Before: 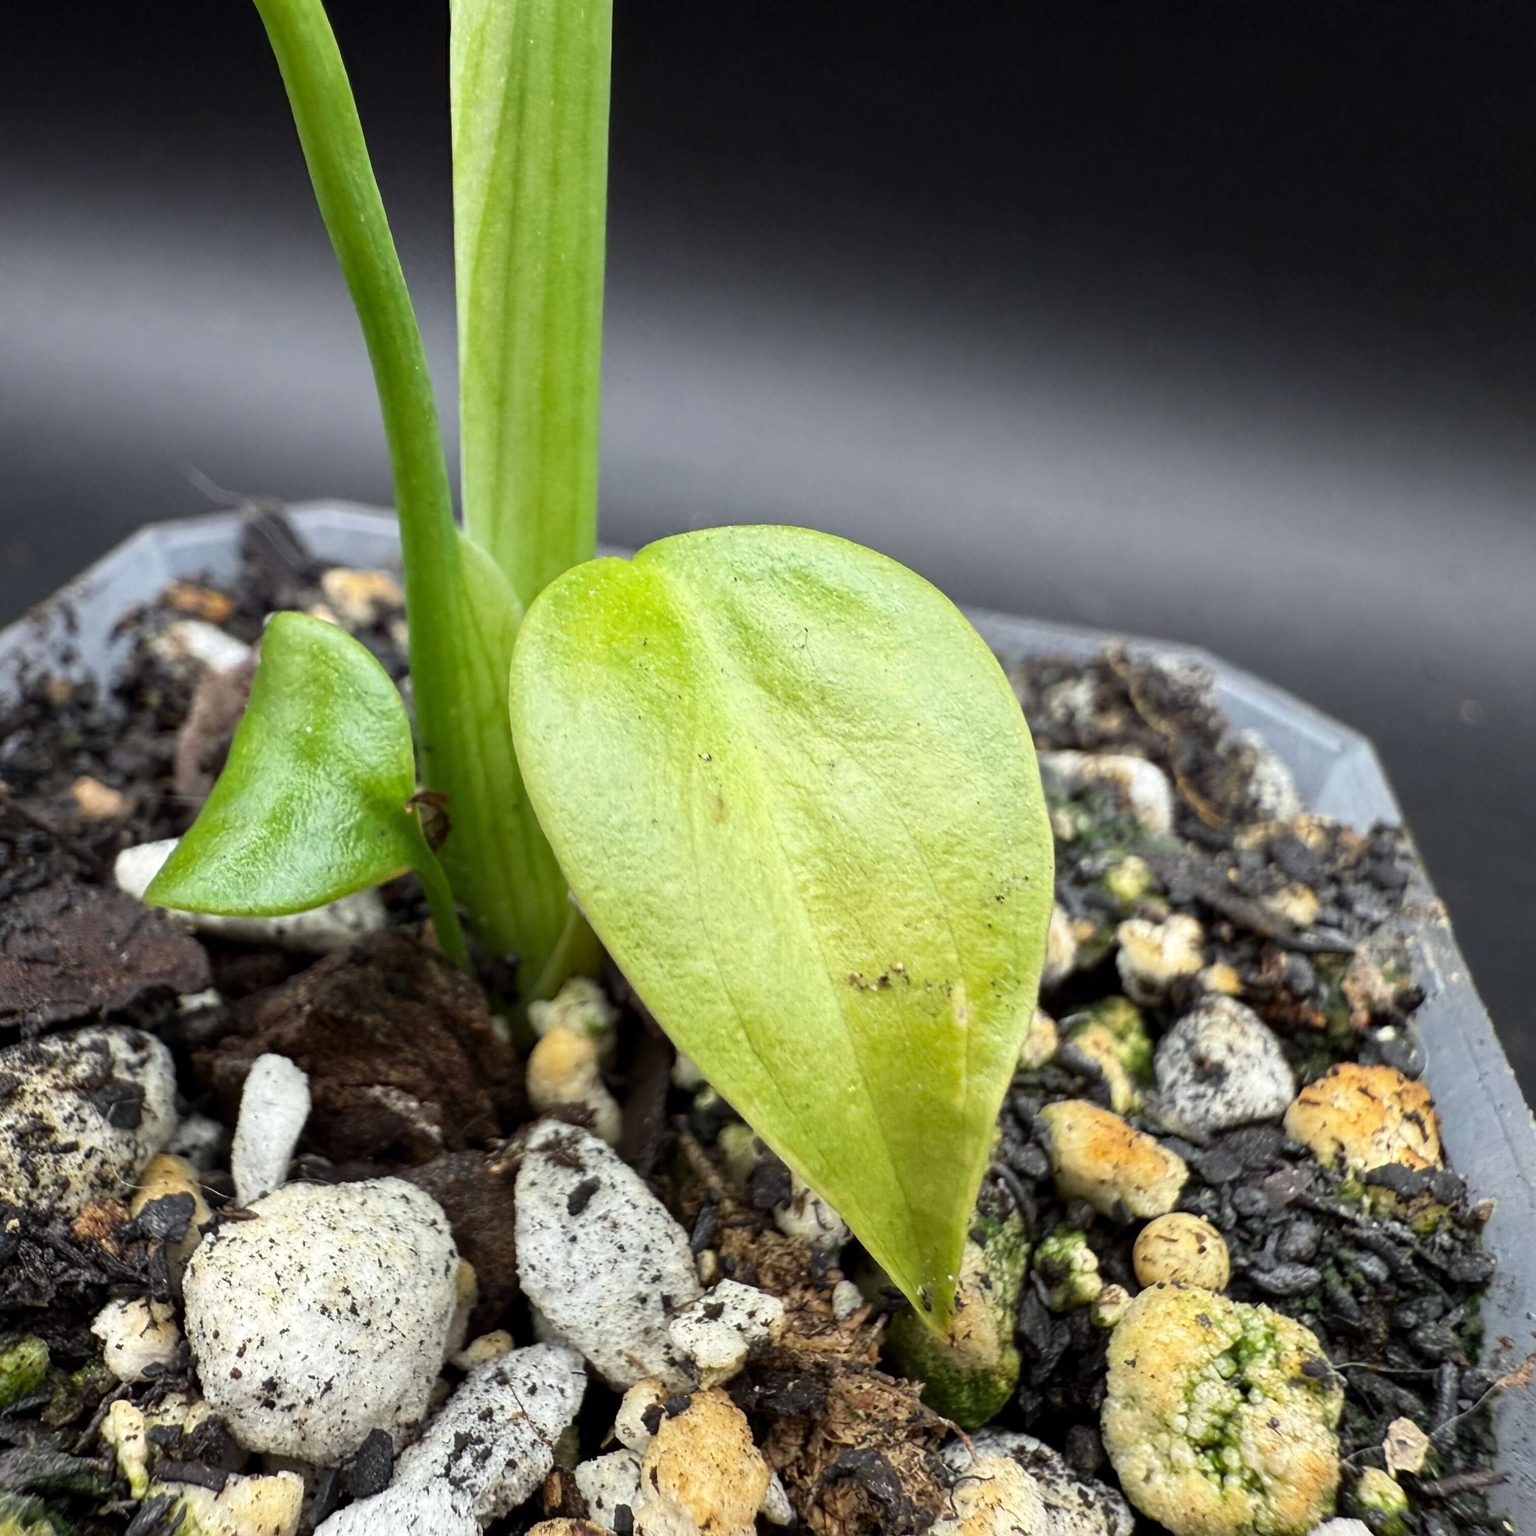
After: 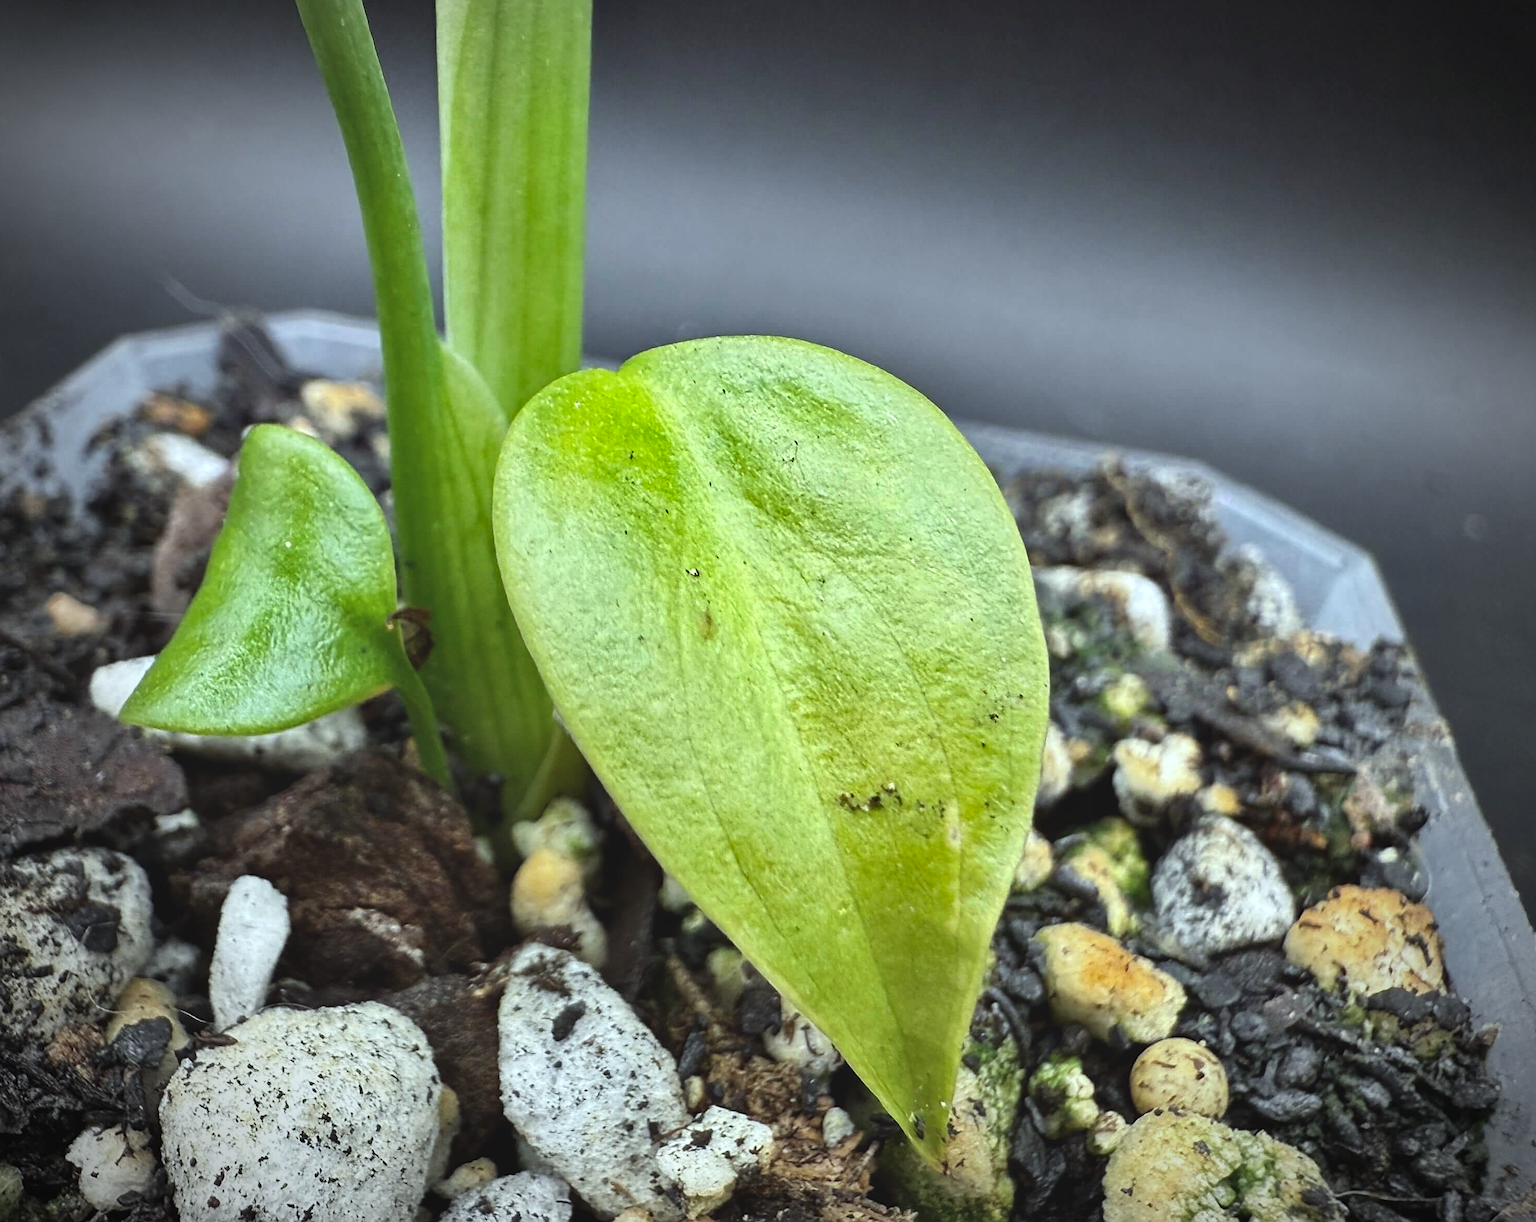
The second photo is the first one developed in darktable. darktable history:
crop and rotate: left 1.814%, top 12.818%, right 0.25%, bottom 9.225%
white balance: red 0.925, blue 1.046
vignetting: fall-off start 75%, brightness -0.692, width/height ratio 1.084
sharpen: on, module defaults
shadows and highlights: low approximation 0.01, soften with gaussian
exposure: black level correction -0.008, exposure 0.067 EV, compensate highlight preservation false
